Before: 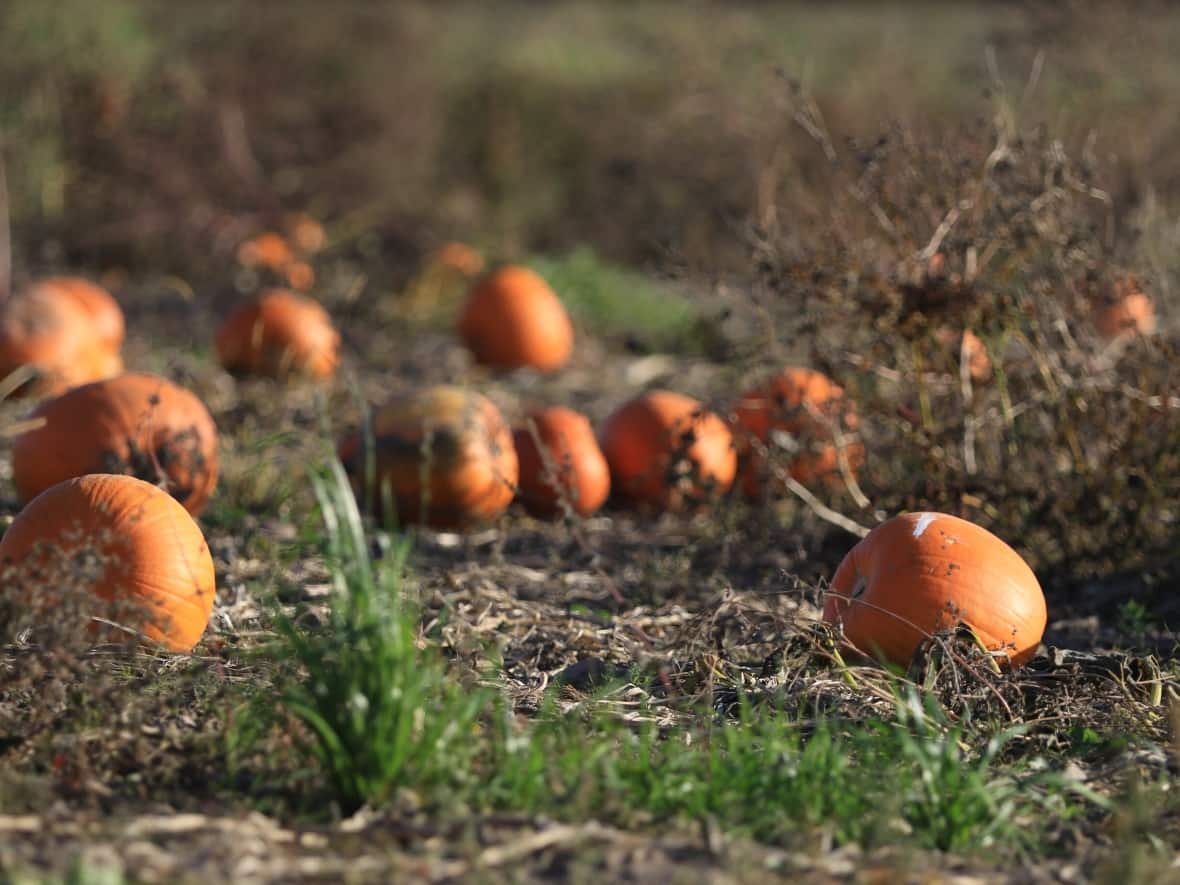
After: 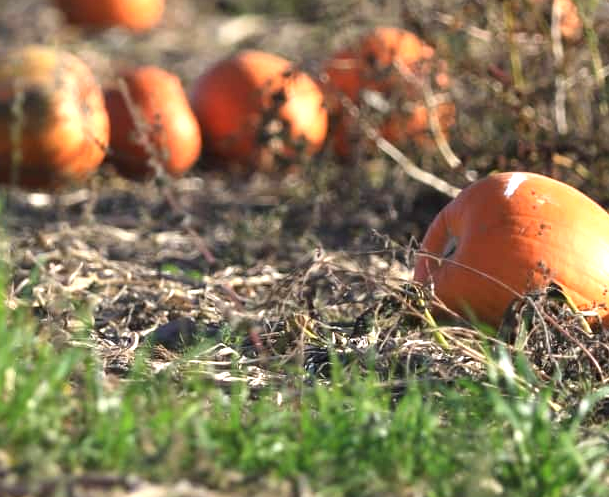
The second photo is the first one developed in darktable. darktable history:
crop: left 34.691%, top 38.499%, right 13.685%, bottom 5.279%
exposure: exposure 0.947 EV, compensate highlight preservation false
